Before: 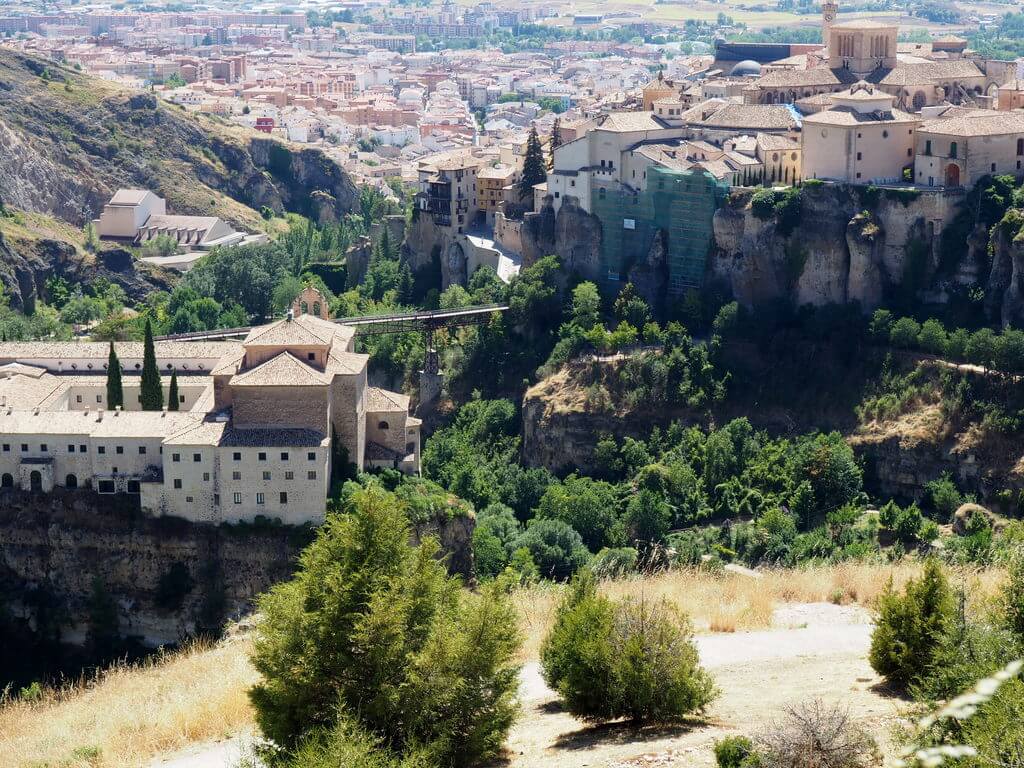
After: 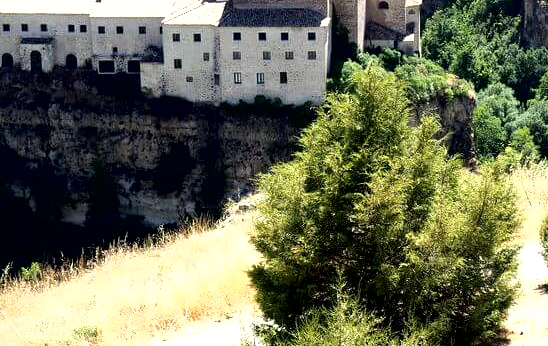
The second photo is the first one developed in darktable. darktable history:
exposure: black level correction 0, exposure 0.5 EV, compensate exposure bias true, compensate highlight preservation false
tone curve: curves: ch0 [(0, 0) (0.003, 0) (0.011, 0.001) (0.025, 0.003) (0.044, 0.004) (0.069, 0.007) (0.1, 0.01) (0.136, 0.033) (0.177, 0.082) (0.224, 0.141) (0.277, 0.208) (0.335, 0.282) (0.399, 0.363) (0.468, 0.451) (0.543, 0.545) (0.623, 0.647) (0.709, 0.756) (0.801, 0.87) (0.898, 0.972) (1, 1)], color space Lab, independent channels, preserve colors none
color correction: highlights a* -0.203, highlights b* -0.081
local contrast: mode bilateral grid, contrast 20, coarseness 50, detail 133%, midtone range 0.2
crop and rotate: top 54.722%, right 46.39%, bottom 0.171%
